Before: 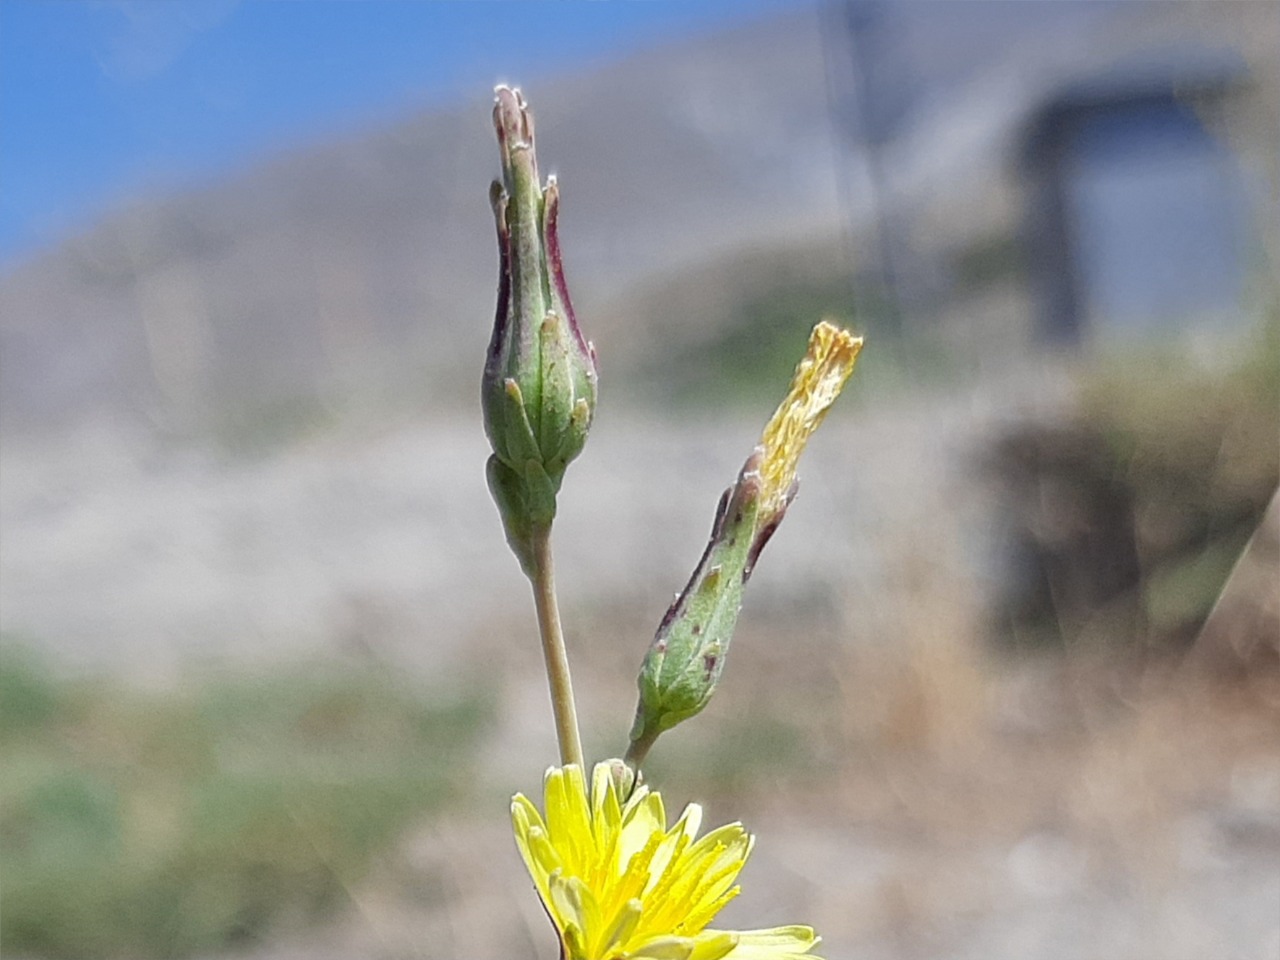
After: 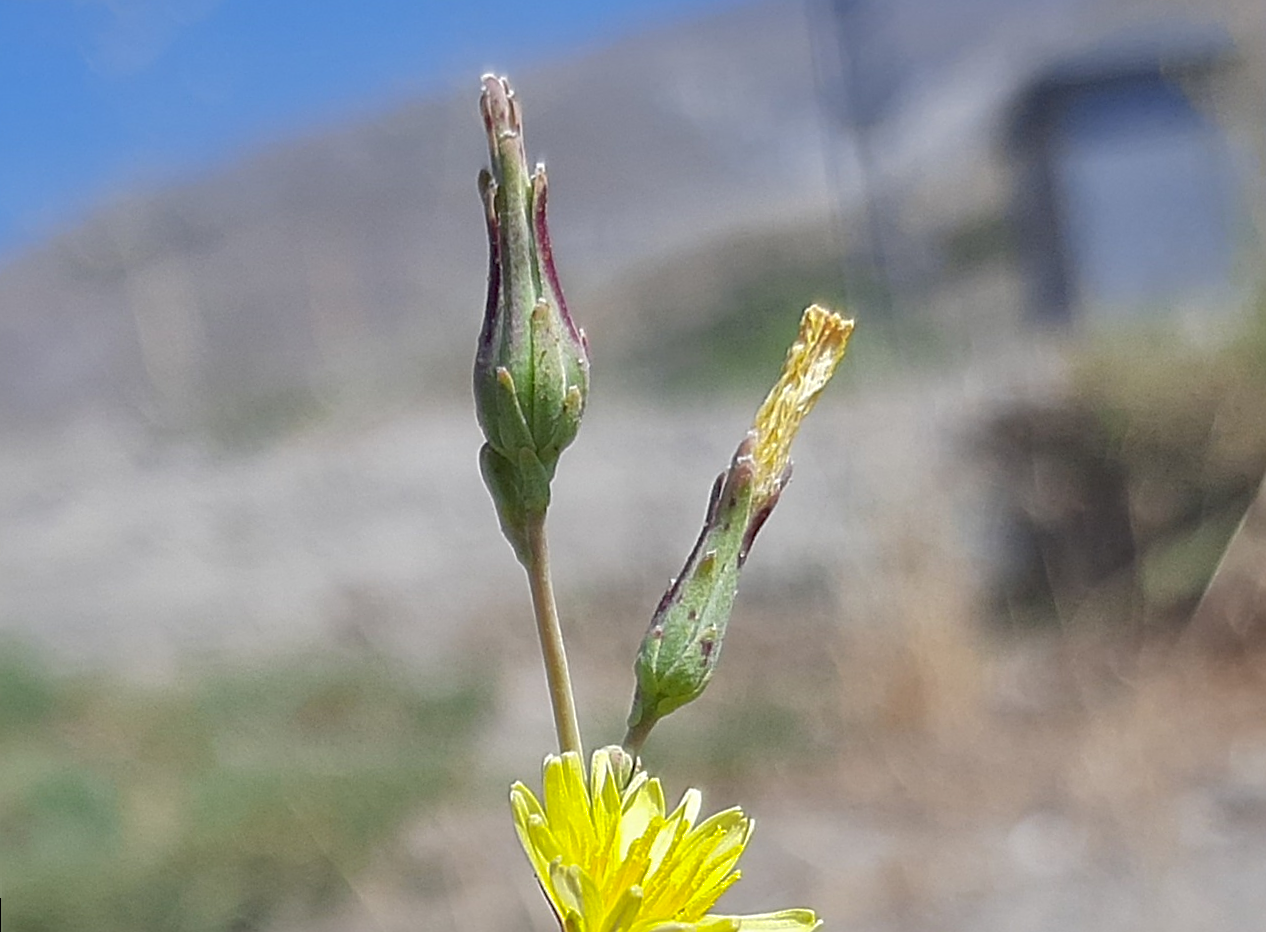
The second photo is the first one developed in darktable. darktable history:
bloom: size 3%, threshold 100%, strength 0%
rotate and perspective: rotation -1°, crop left 0.011, crop right 0.989, crop top 0.025, crop bottom 0.975
shadows and highlights: on, module defaults
sharpen: on, module defaults
exposure: compensate highlight preservation false
